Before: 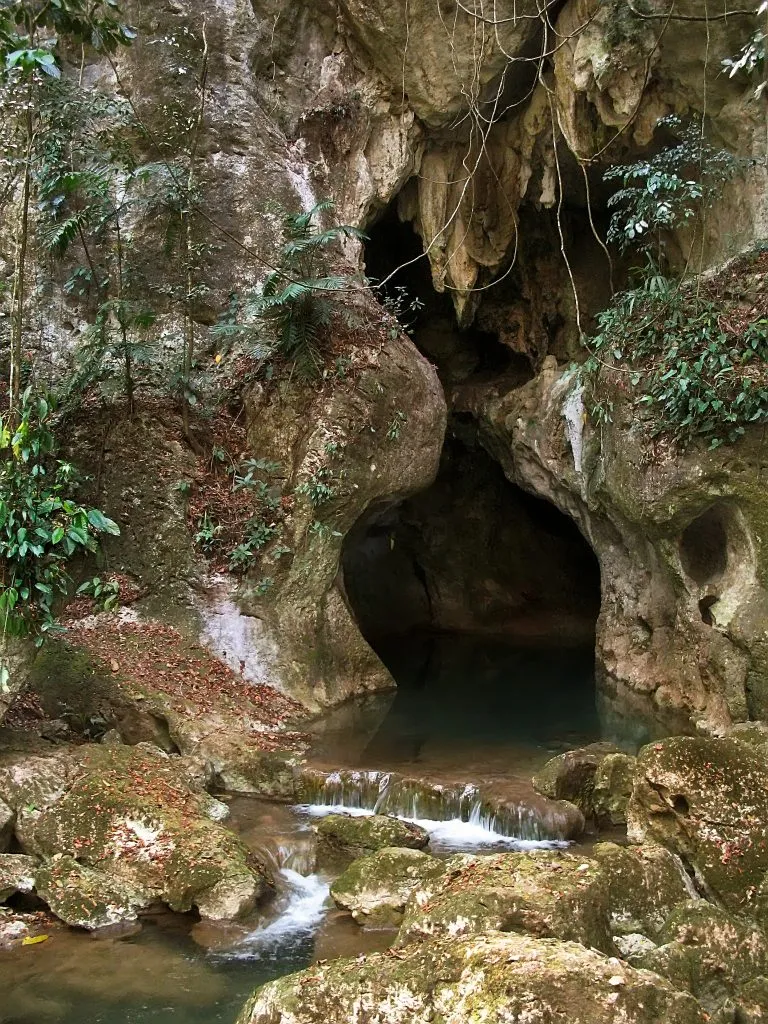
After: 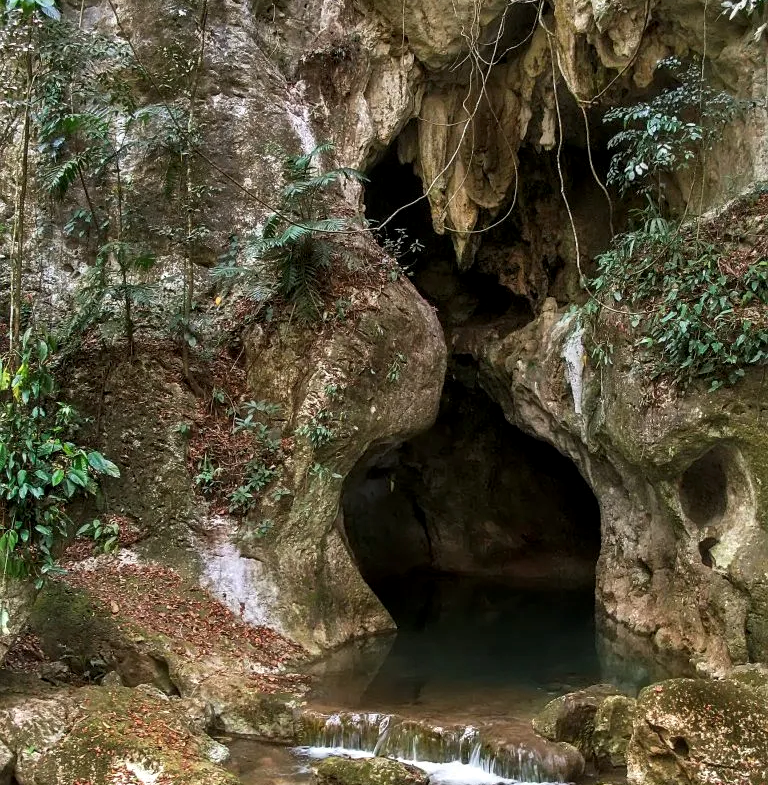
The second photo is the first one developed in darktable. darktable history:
local contrast: on, module defaults
crop: top 5.667%, bottom 17.637%
